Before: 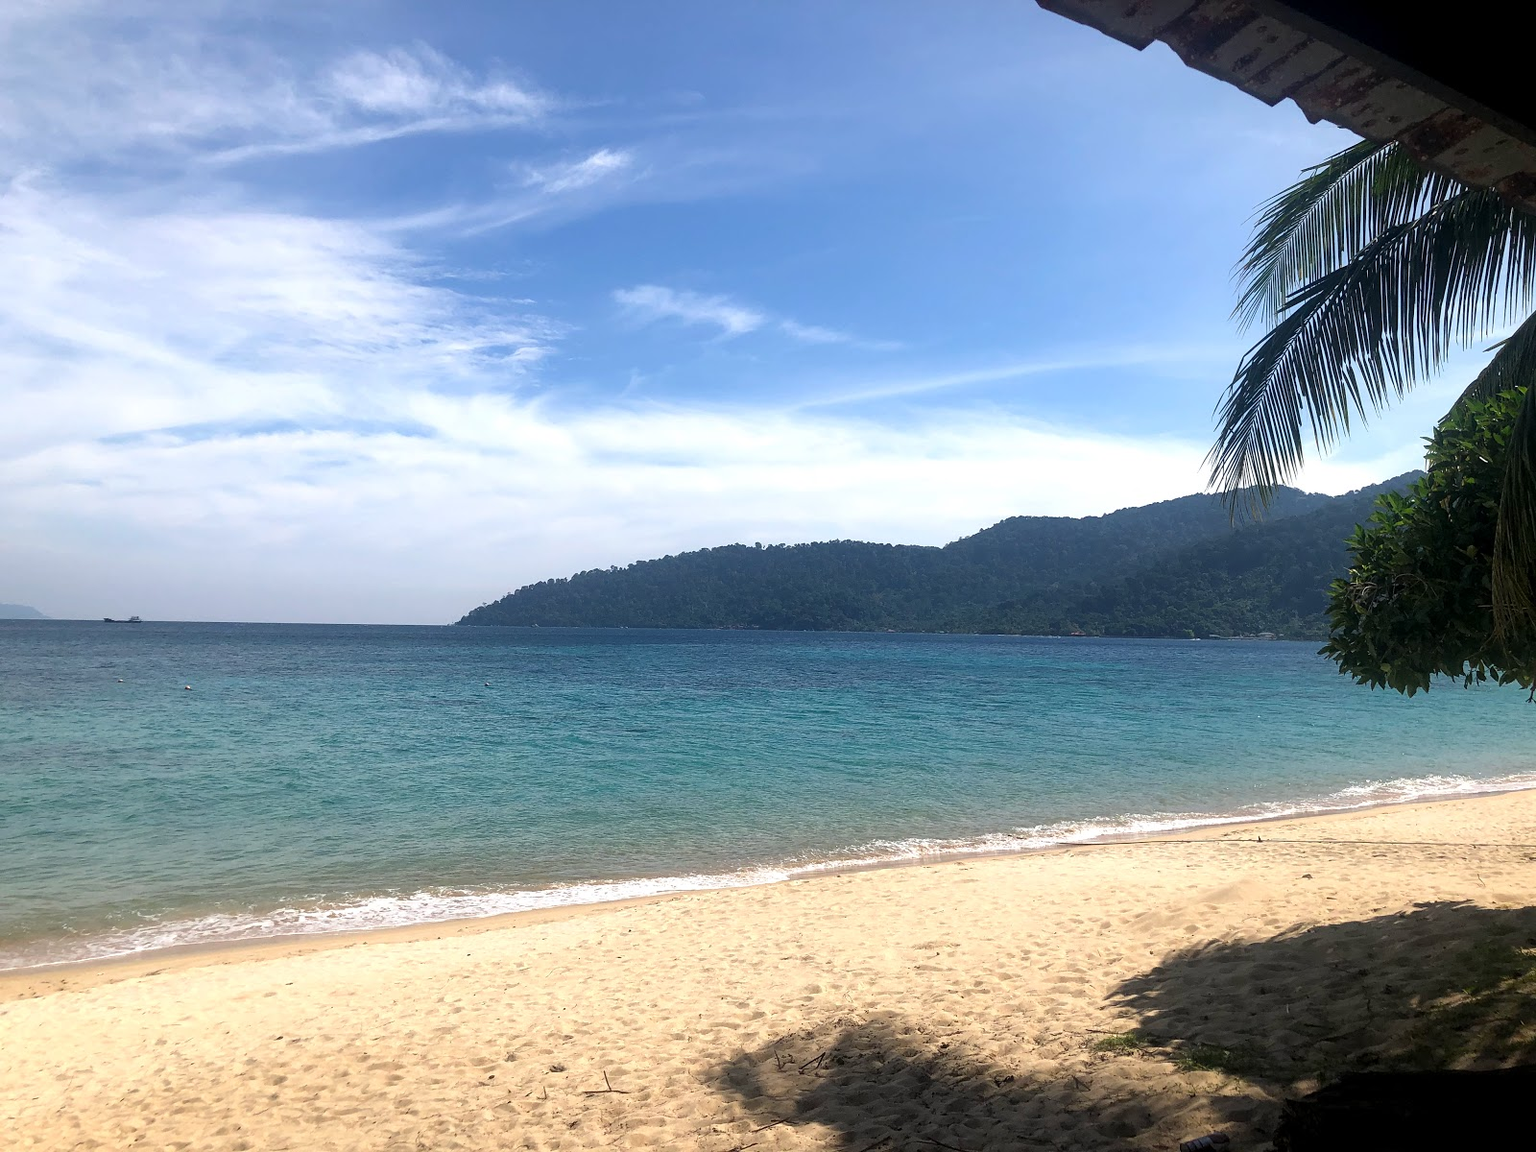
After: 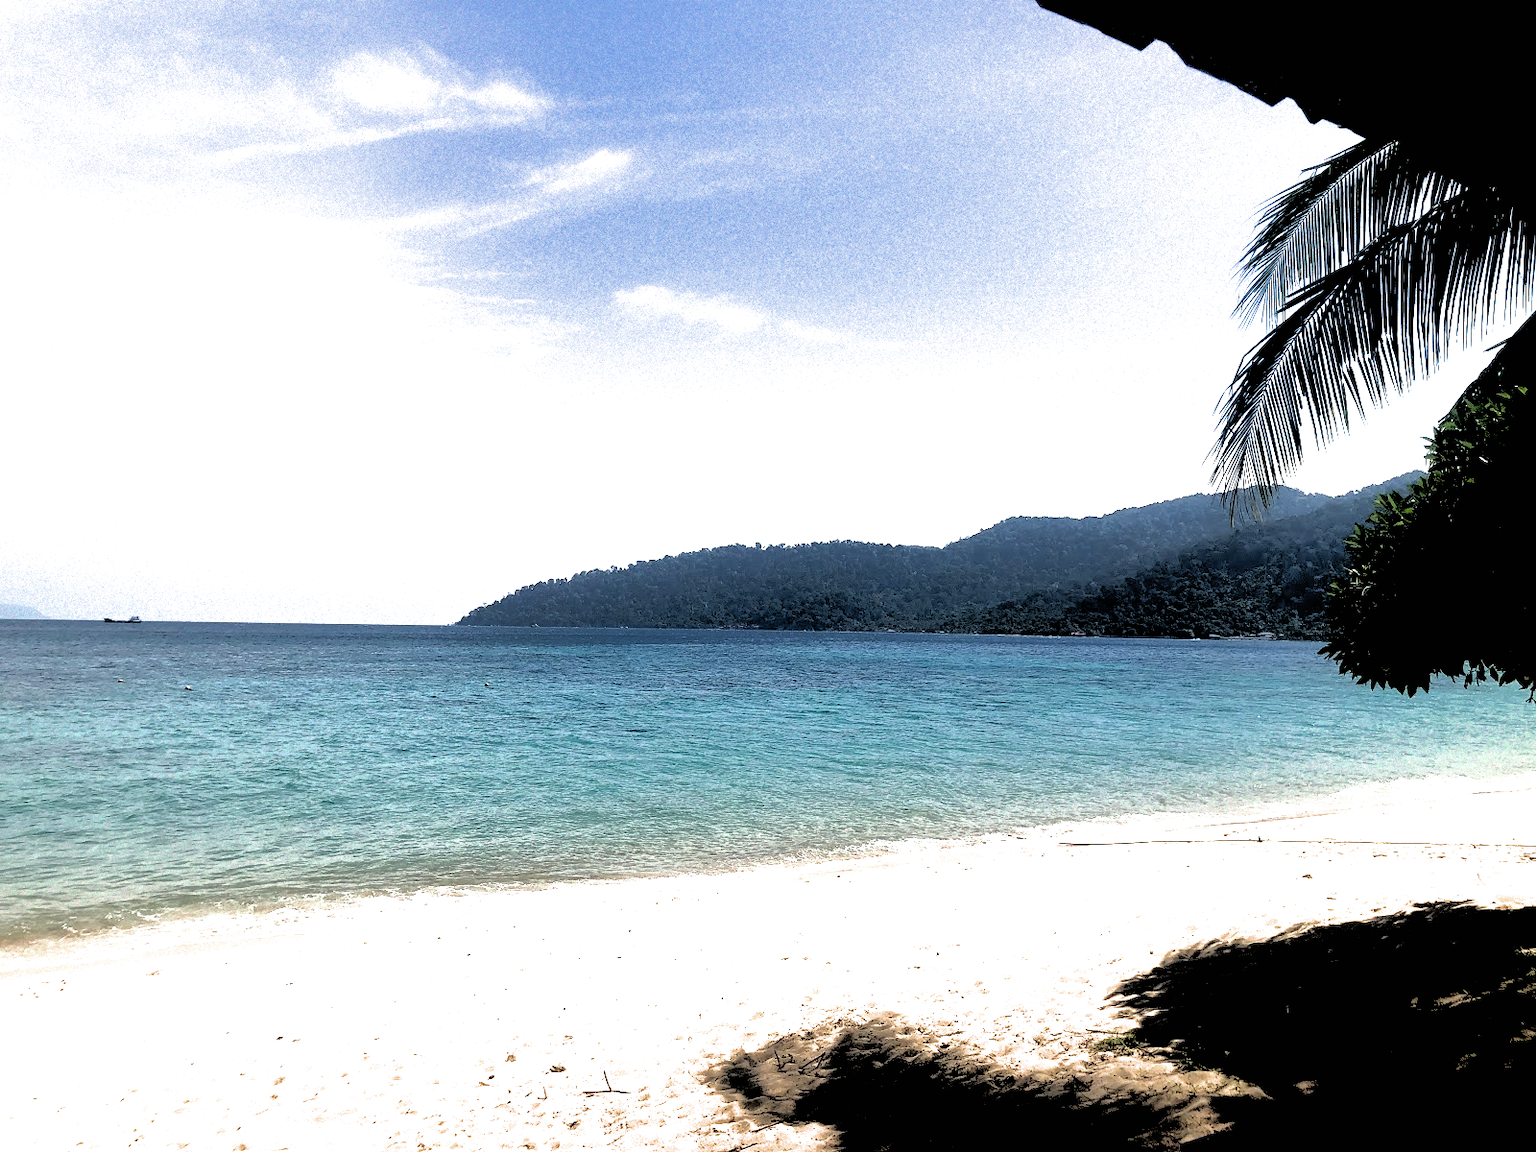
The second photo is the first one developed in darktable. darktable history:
exposure: black level correction 0.001, exposure 0.5 EV, compensate exposure bias true, compensate highlight preservation false
shadows and highlights: on, module defaults
filmic rgb: black relative exposure -1 EV, white relative exposure 2.05 EV, hardness 1.52, contrast 2.25, enable highlight reconstruction true
